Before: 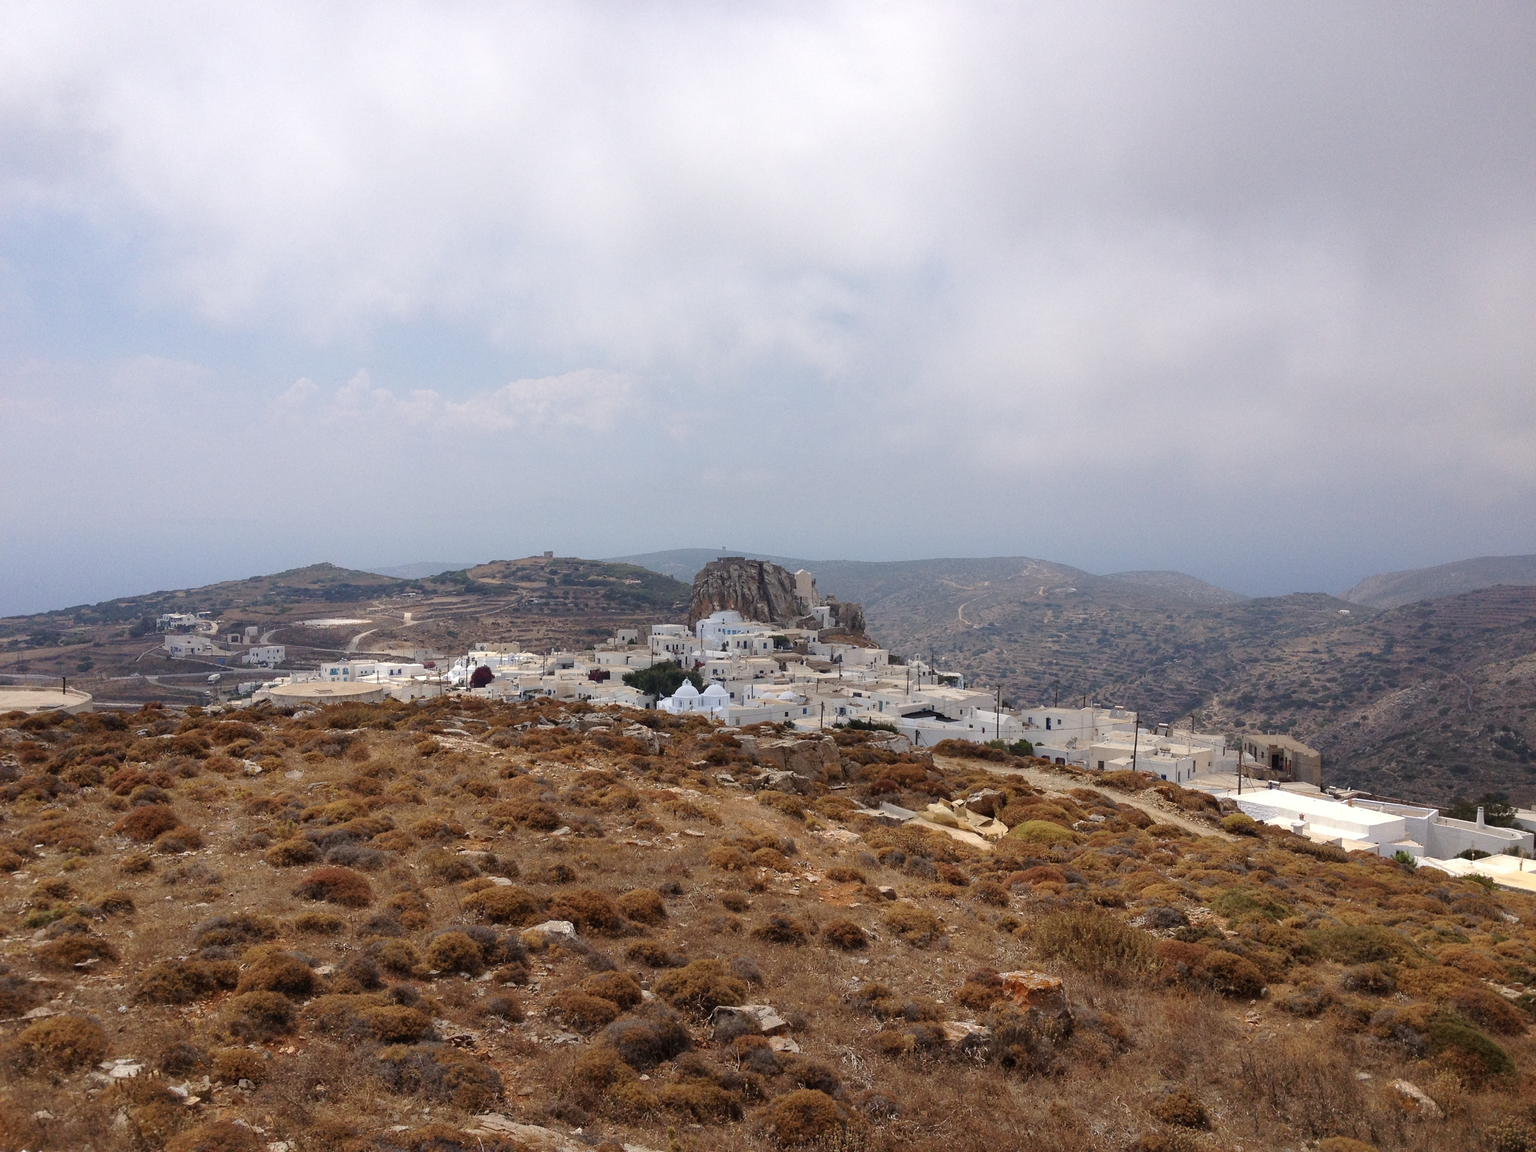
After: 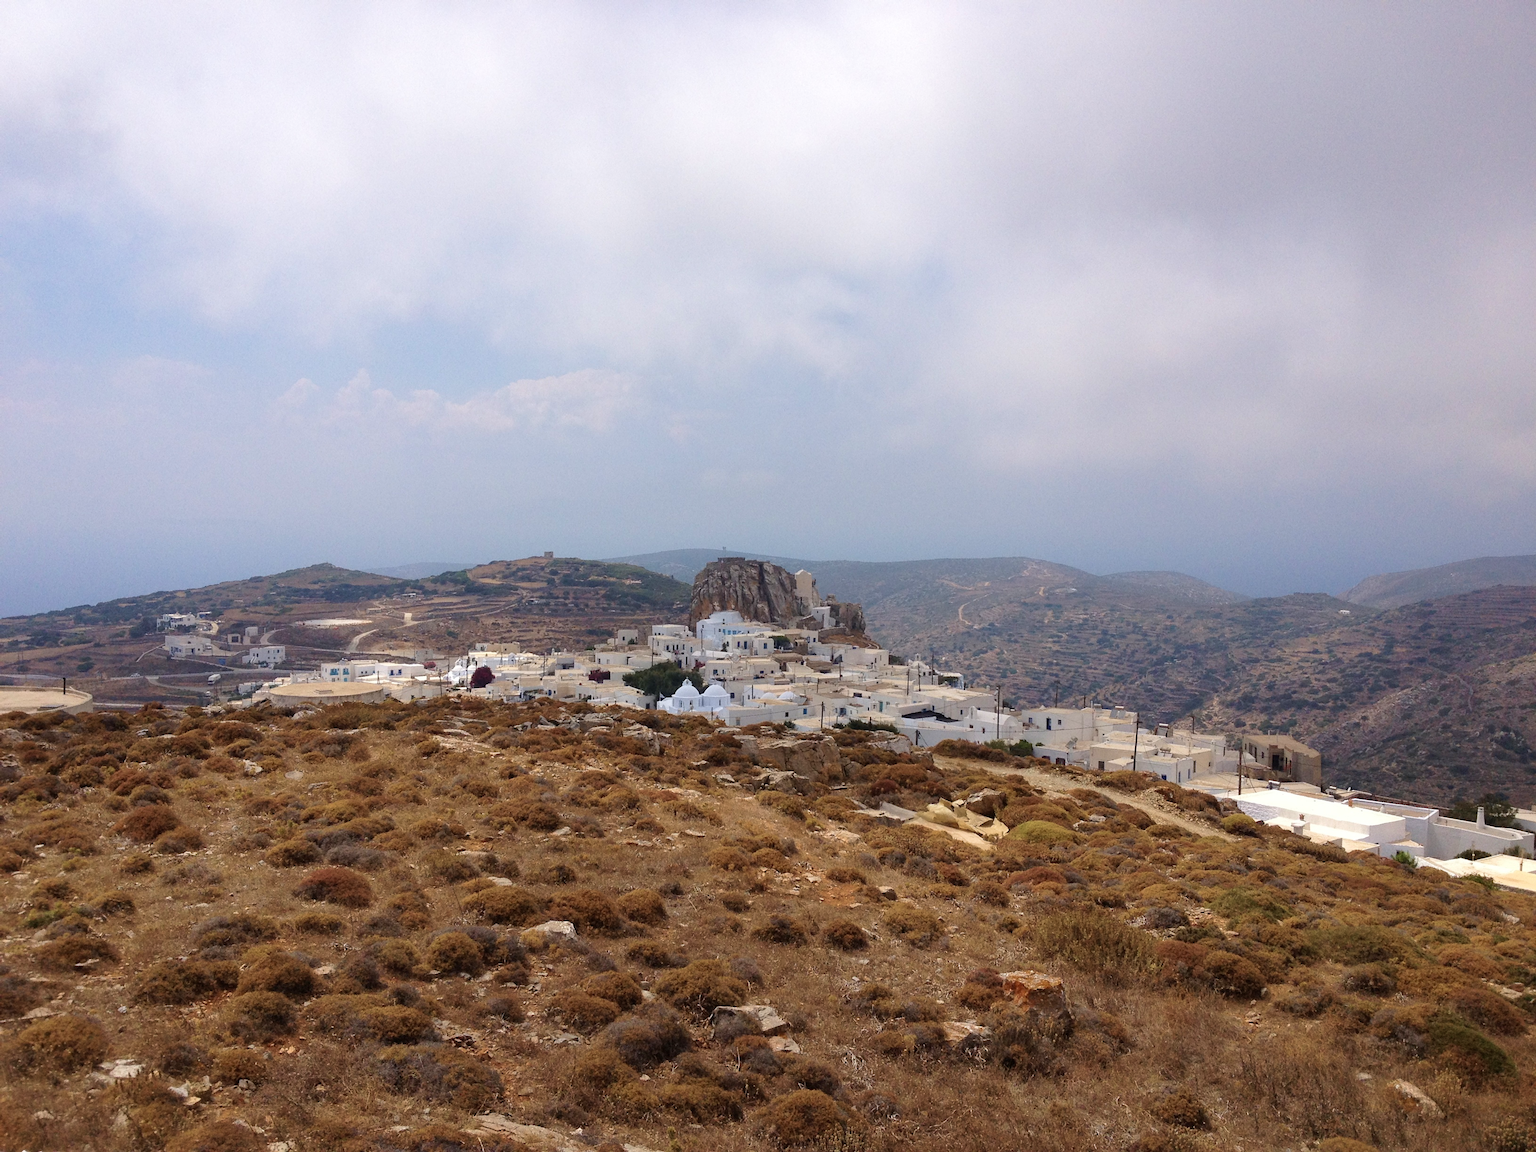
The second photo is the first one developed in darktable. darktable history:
velvia: strength 28.35%
